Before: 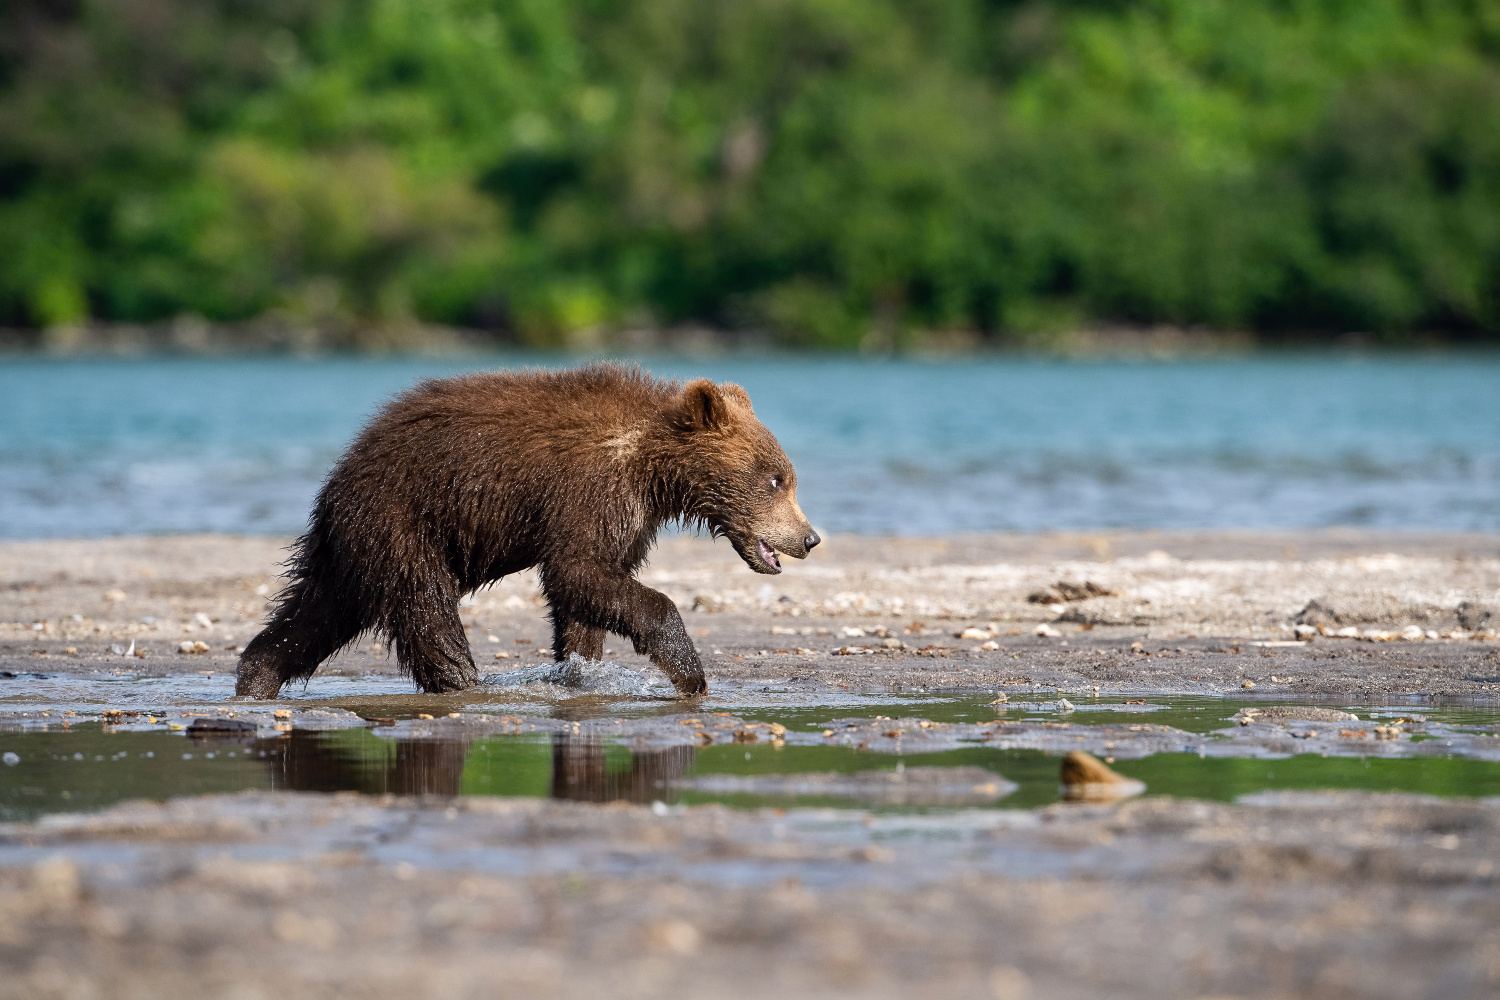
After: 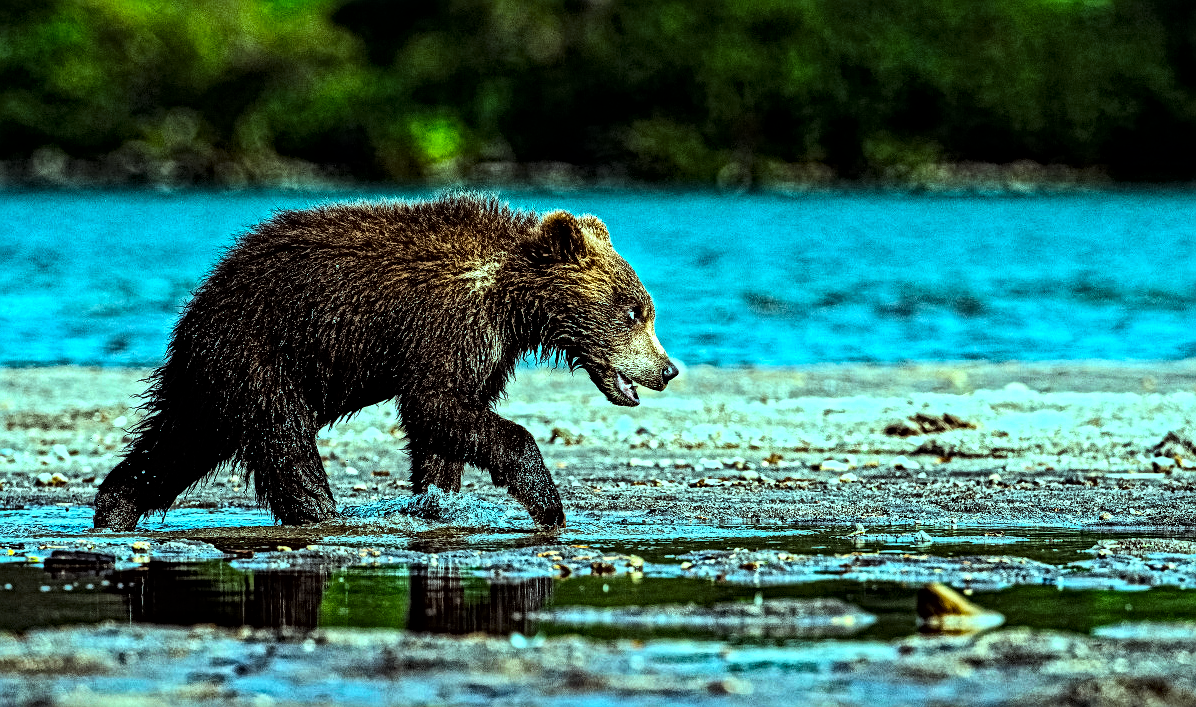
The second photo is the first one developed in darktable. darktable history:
exposure: black level correction 0.001, exposure 0.14 EV, compensate highlight preservation false
tone curve: curves: ch0 [(0, 0) (0.003, 0) (0.011, 0.001) (0.025, 0.003) (0.044, 0.005) (0.069, 0.011) (0.1, 0.021) (0.136, 0.035) (0.177, 0.079) (0.224, 0.134) (0.277, 0.219) (0.335, 0.315) (0.399, 0.42) (0.468, 0.529) (0.543, 0.636) (0.623, 0.727) (0.709, 0.805) (0.801, 0.88) (0.898, 0.957) (1, 1)], color space Lab, linked channels, preserve colors none
haze removal: strength 0.292, distance 0.254, adaptive false
local contrast: mode bilateral grid, contrast 21, coarseness 4, detail 299%, midtone range 0.2
crop: left 9.496%, top 16.898%, right 10.73%, bottom 12.366%
color balance rgb: highlights gain › chroma 7.449%, highlights gain › hue 186.51°, perceptual saturation grading › global saturation 29.968%, perceptual brilliance grading › highlights 4.163%, perceptual brilliance grading › mid-tones -17.184%, perceptual brilliance grading › shadows -42.076%, global vibrance 14.558%
